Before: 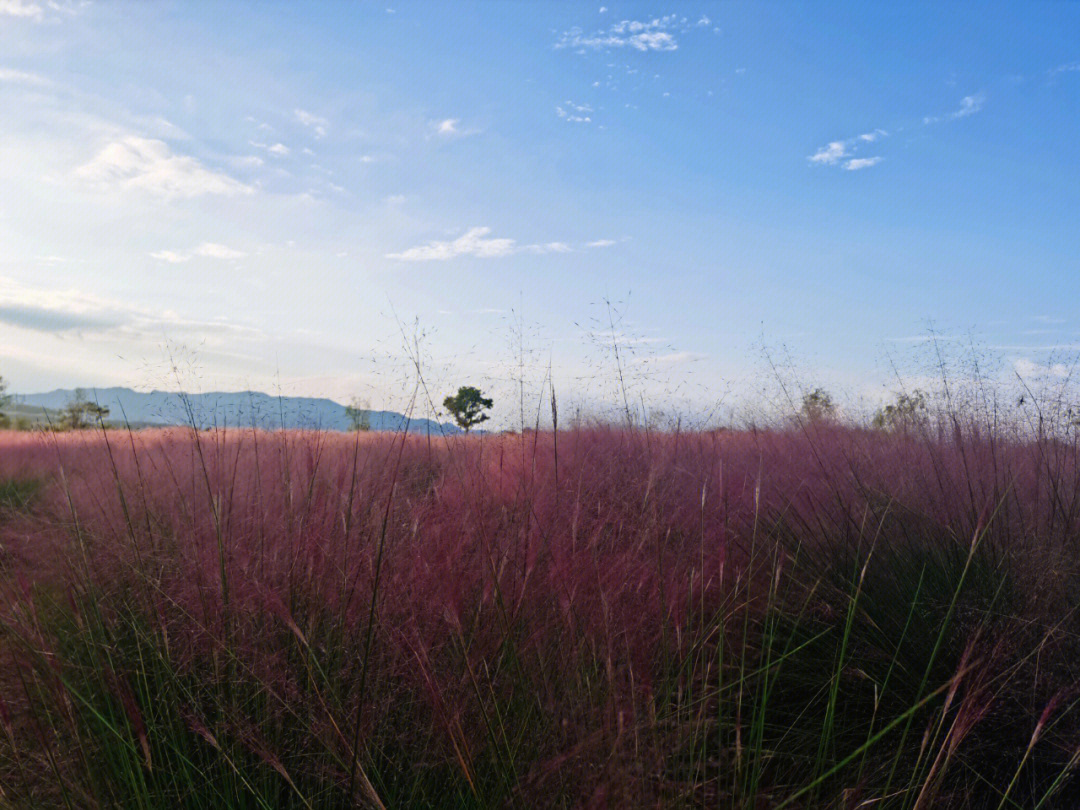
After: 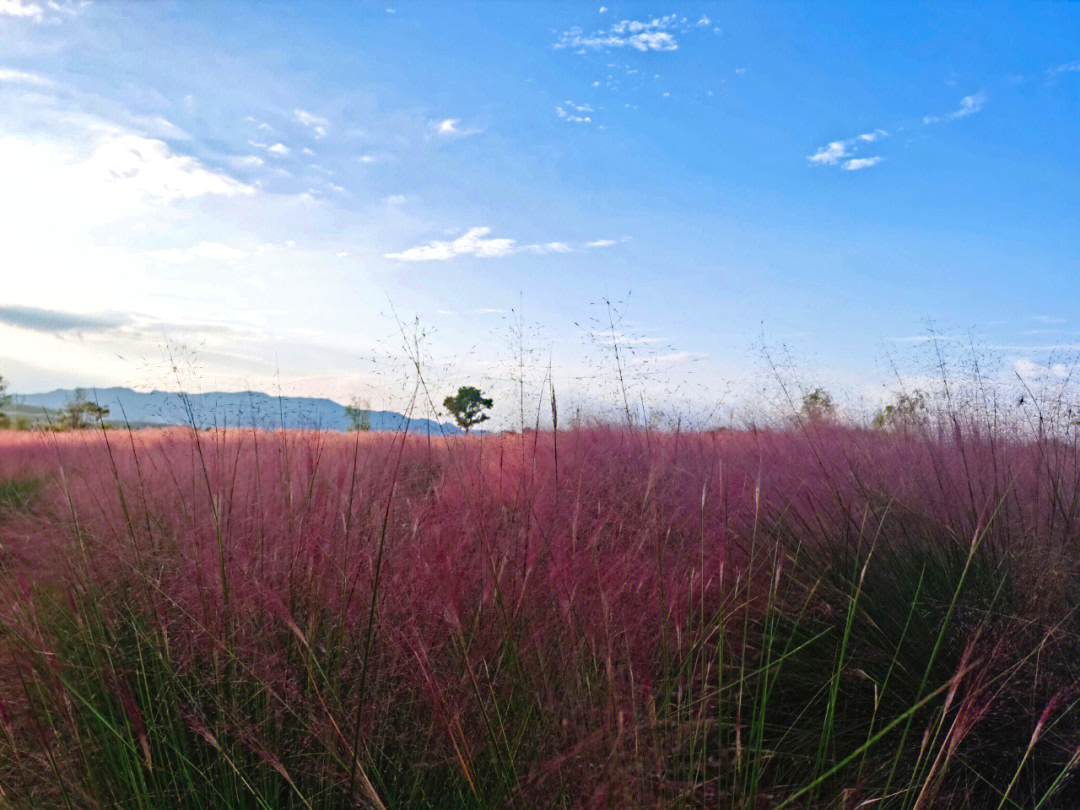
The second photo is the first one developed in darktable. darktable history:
levels: levels [0, 0.435, 0.917]
haze removal: compatibility mode true, adaptive false
shadows and highlights: shadows 22.7, highlights -48.71, soften with gaussian
